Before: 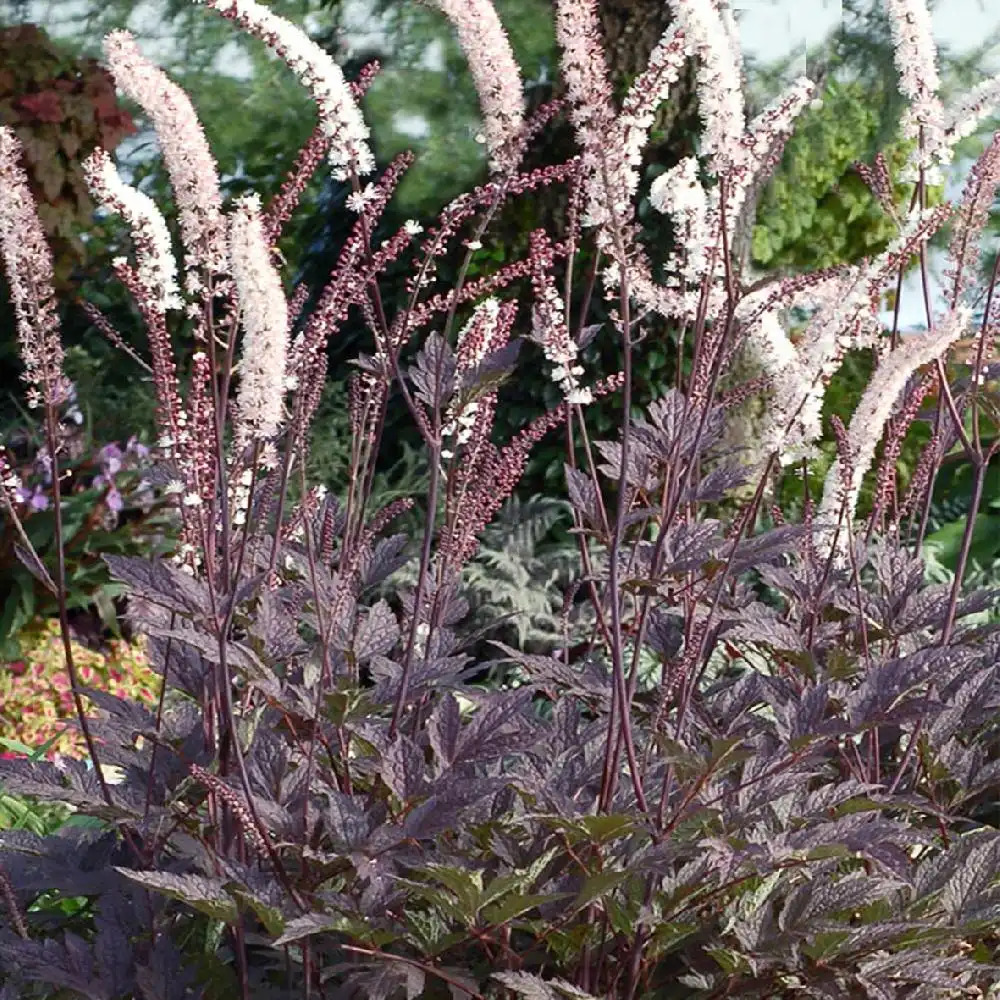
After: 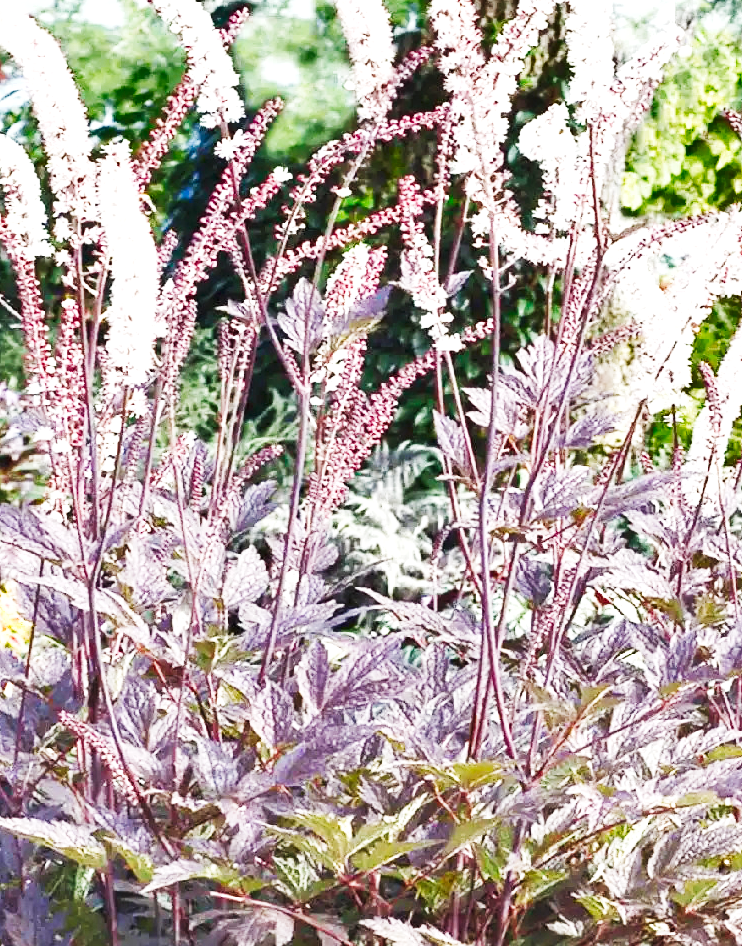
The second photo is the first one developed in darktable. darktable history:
exposure: black level correction 0, exposure 1.283 EV, compensate highlight preservation false
crop and rotate: left 13.167%, top 5.366%, right 12.551%
base curve: curves: ch0 [(0, 0) (0.158, 0.273) (0.879, 0.895) (1, 1)], preserve colors none
color zones: curves: ch0 [(0.068, 0.464) (0.25, 0.5) (0.48, 0.508) (0.75, 0.536) (0.886, 0.476) (0.967, 0.456)]; ch1 [(0.066, 0.456) (0.25, 0.5) (0.616, 0.508) (0.746, 0.56) (0.934, 0.444)]
shadows and highlights: soften with gaussian
tone curve: curves: ch0 [(0, 0.013) (0.198, 0.175) (0.512, 0.582) (0.625, 0.754) (0.81, 0.934) (1, 1)], preserve colors none
